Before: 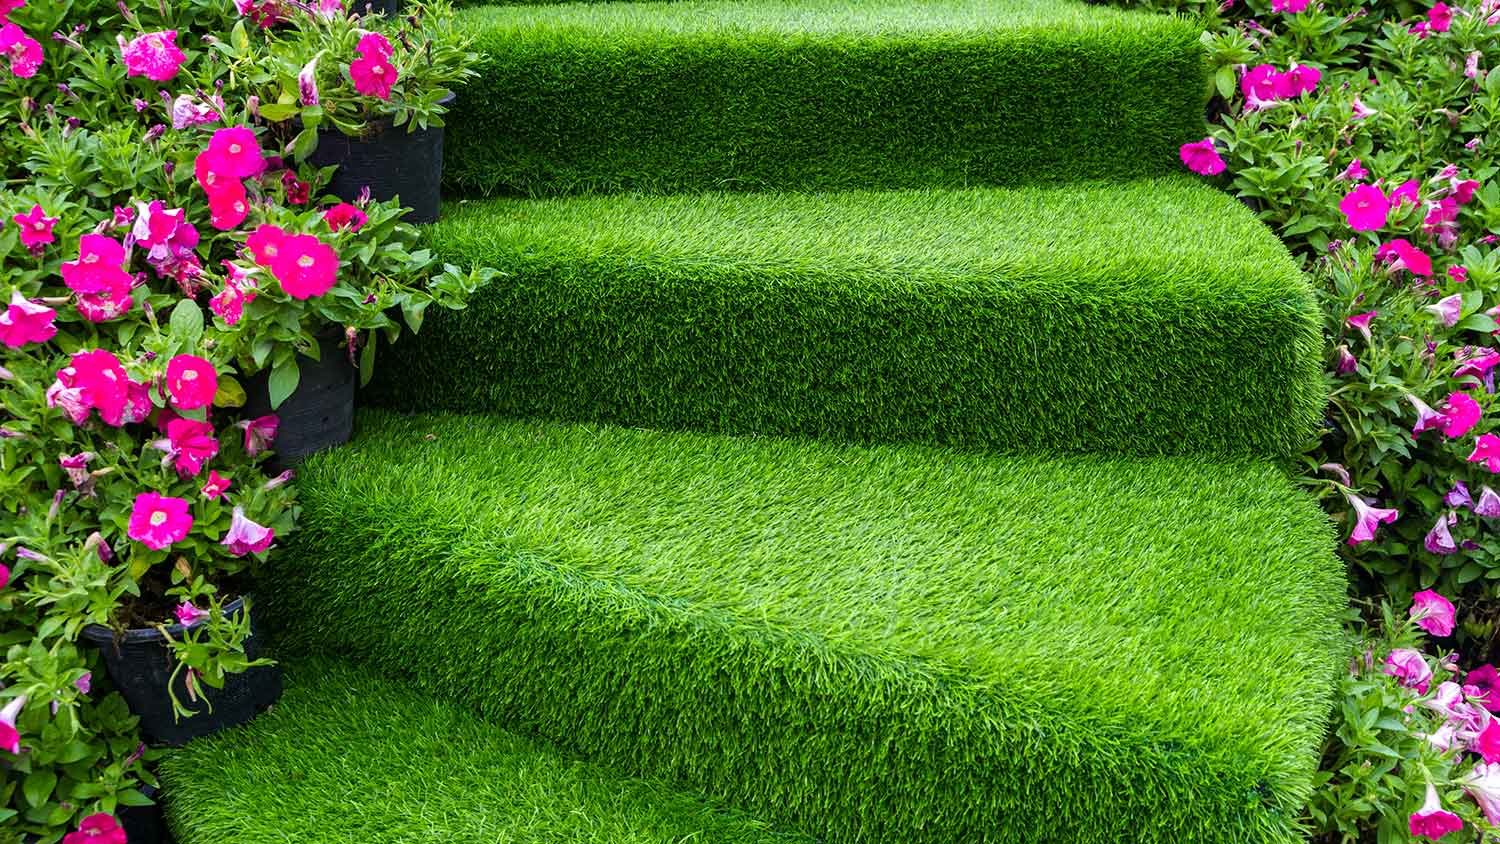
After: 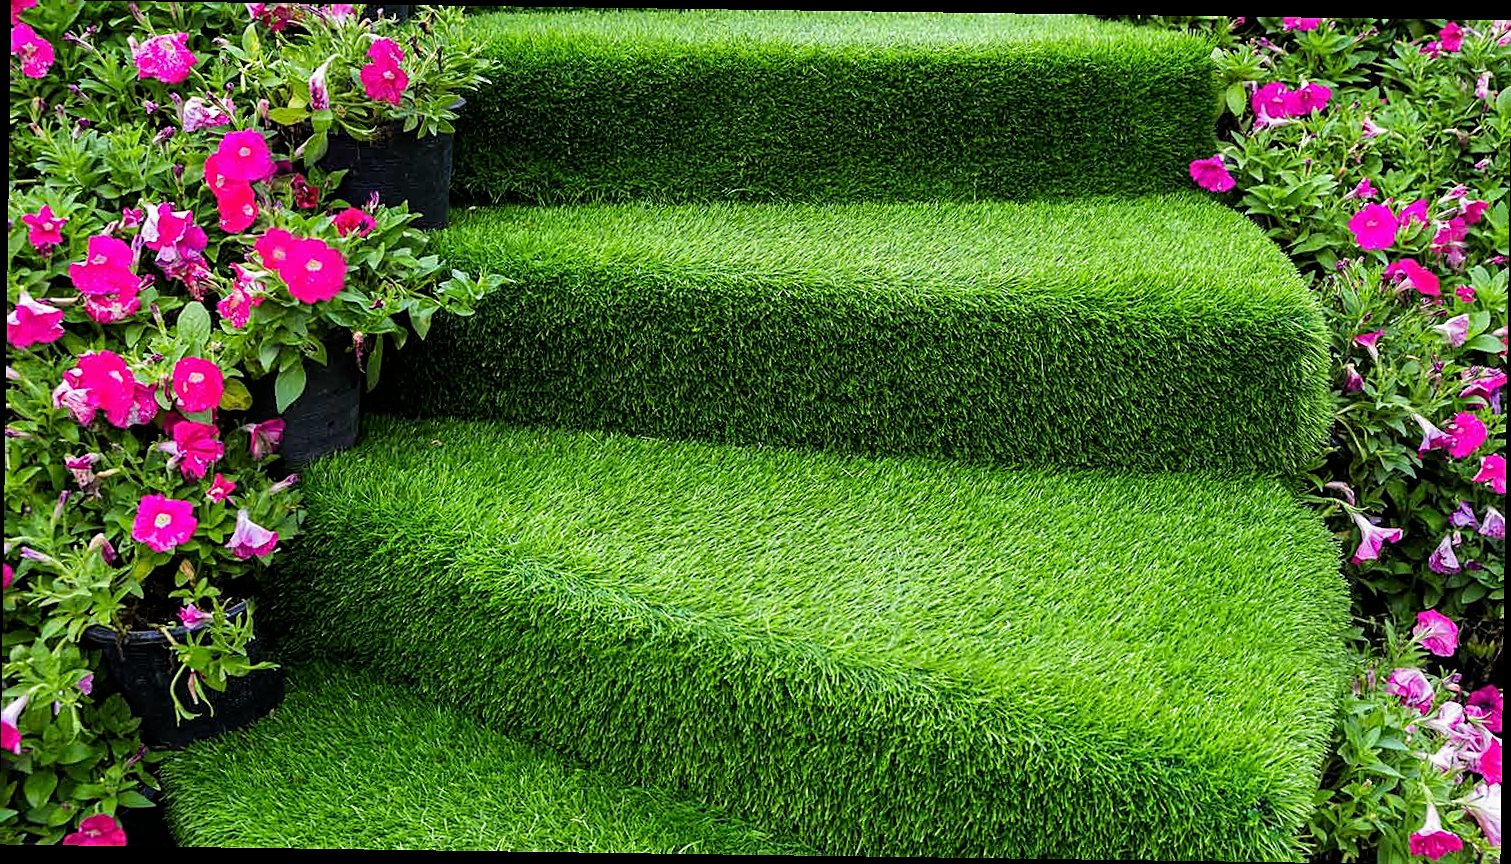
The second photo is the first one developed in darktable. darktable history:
rotate and perspective: rotation 0.8°, automatic cropping off
sharpen: on, module defaults
filmic rgb: middle gray luminance 18.42%, black relative exposure -11.45 EV, white relative exposure 2.55 EV, threshold 6 EV, target black luminance 0%, hardness 8.41, latitude 99%, contrast 1.084, shadows ↔ highlights balance 0.505%, add noise in highlights 0, preserve chrominance max RGB, color science v3 (2019), use custom middle-gray values true, iterations of high-quality reconstruction 0, contrast in highlights soft, enable highlight reconstruction true
